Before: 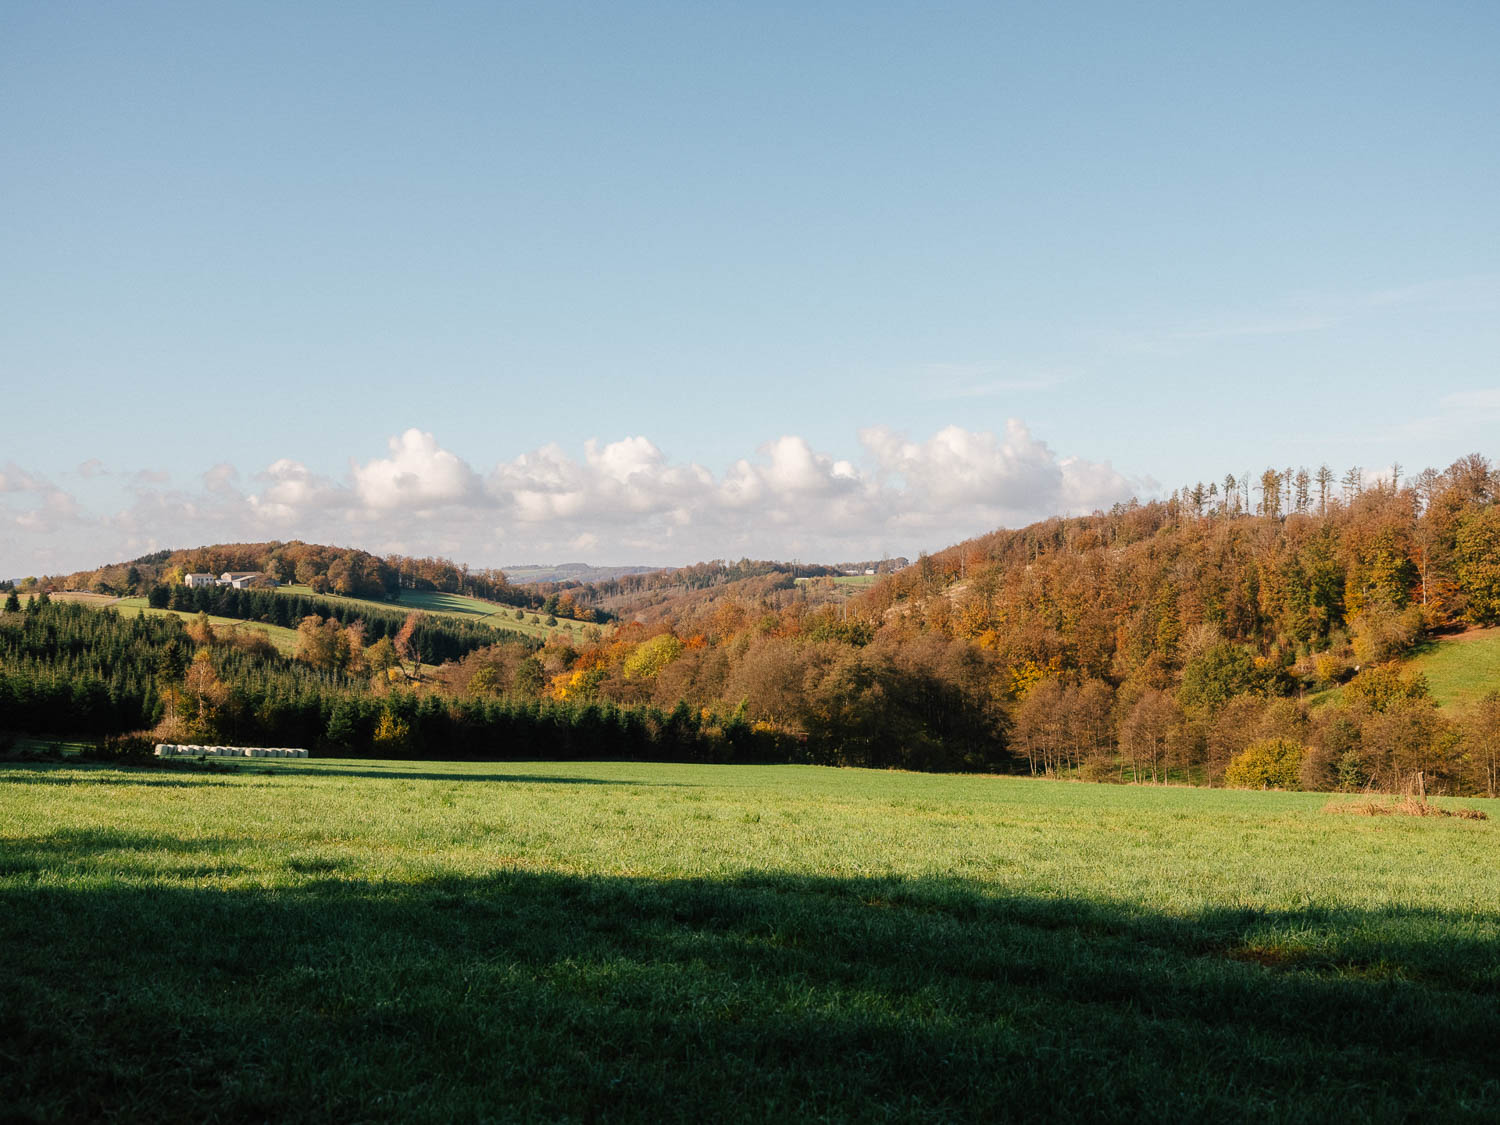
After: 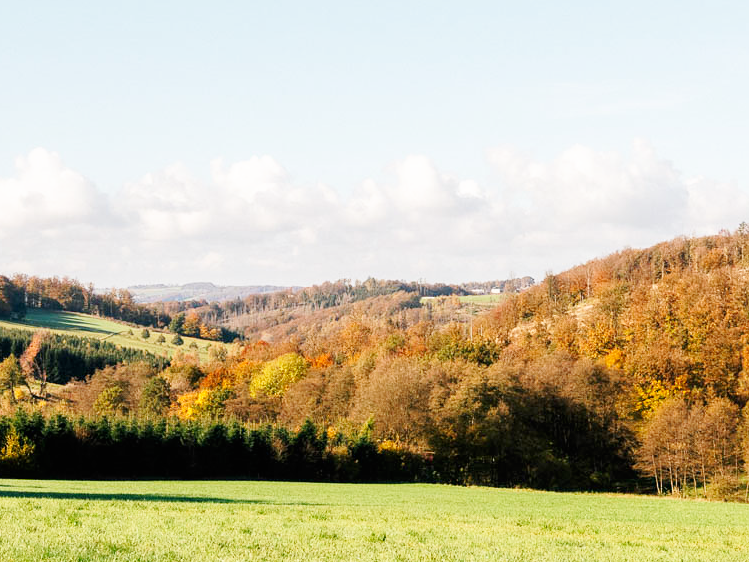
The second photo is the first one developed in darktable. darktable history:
crop: left 25%, top 25%, right 25%, bottom 25%
base curve: curves: ch0 [(0, 0) (0.005, 0.002) (0.15, 0.3) (0.4, 0.7) (0.75, 0.95) (1, 1)], preserve colors none
